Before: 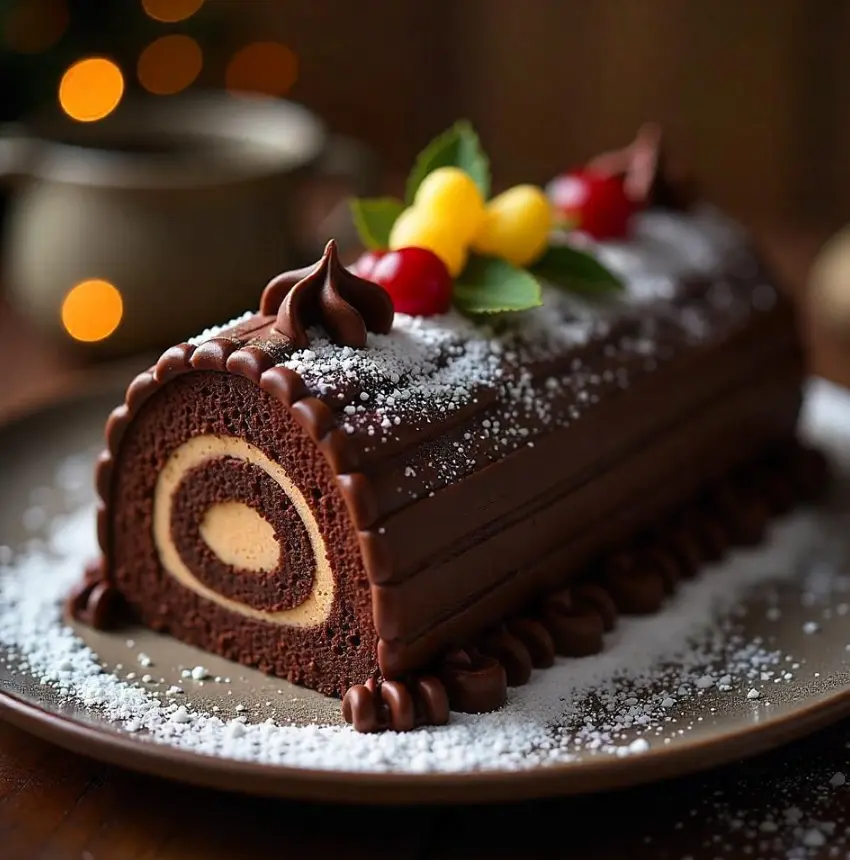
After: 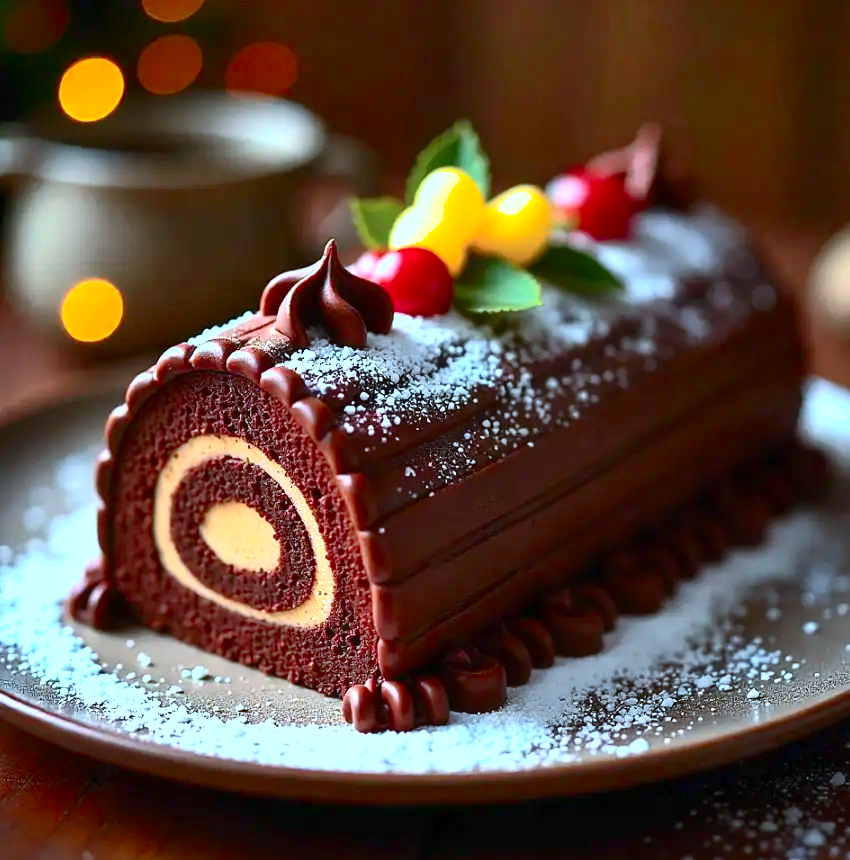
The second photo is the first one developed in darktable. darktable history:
contrast brightness saturation: contrast 0.397, brightness 0.11, saturation 0.207
exposure: exposure 0.668 EV, compensate highlight preservation false
shadows and highlights: on, module defaults
color correction: highlights a* -9.88, highlights b* -21.59
